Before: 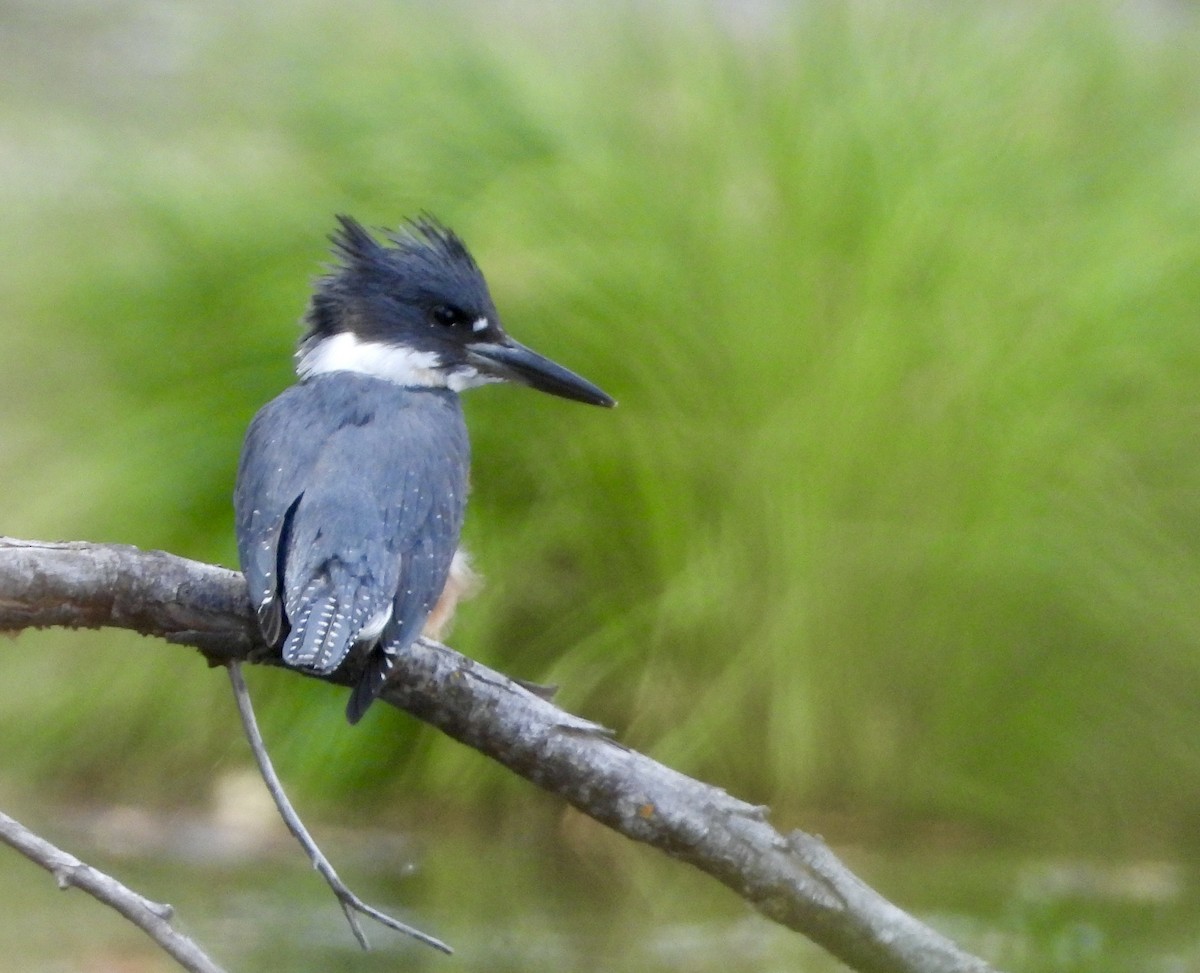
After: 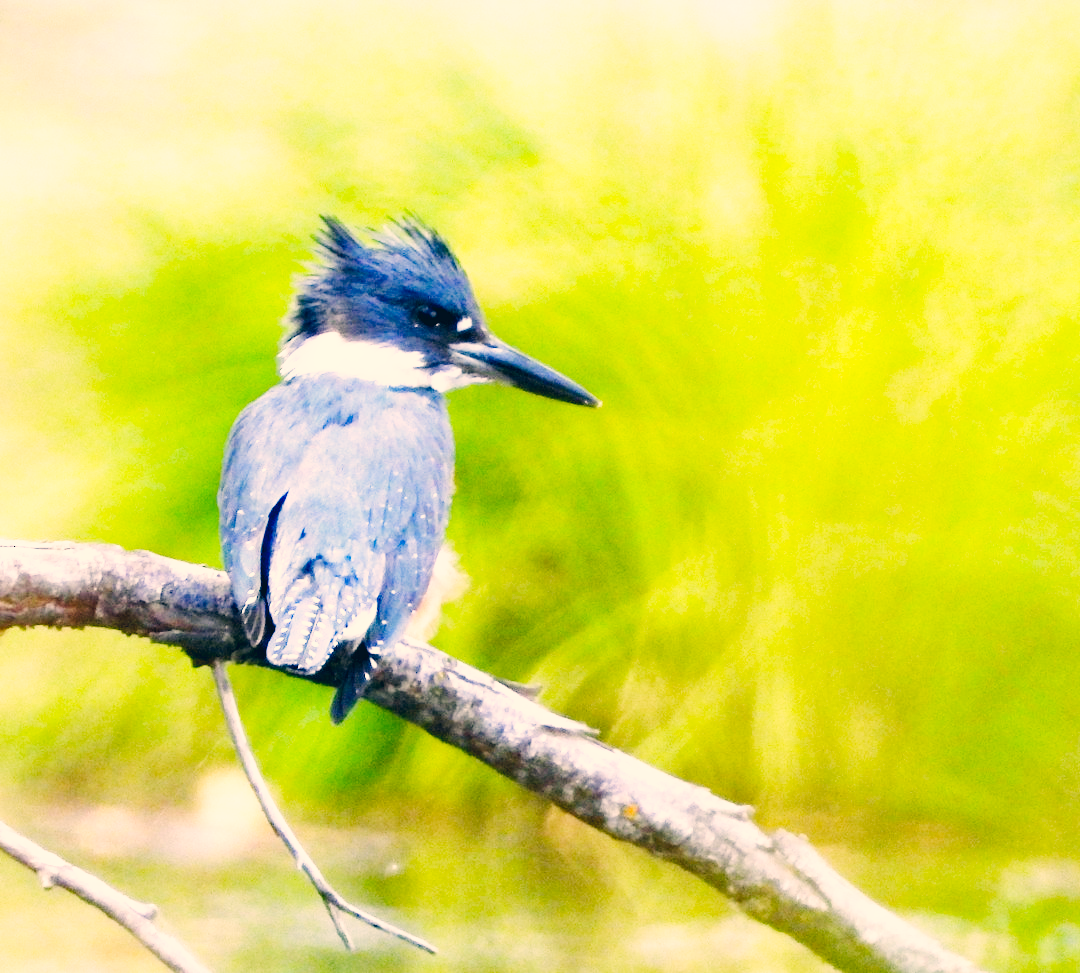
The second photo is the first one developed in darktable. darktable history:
crop and rotate: left 1.353%, right 8.636%
haze removal: strength 0.278, distance 0.249, compatibility mode true, adaptive false
base curve: curves: ch0 [(0, 0.003) (0.001, 0.002) (0.006, 0.004) (0.02, 0.022) (0.048, 0.086) (0.094, 0.234) (0.162, 0.431) (0.258, 0.629) (0.385, 0.8) (0.548, 0.918) (0.751, 0.988) (1, 1)], preserve colors none
color correction: highlights a* 10.29, highlights b* 13.88, shadows a* -9.97, shadows b* -14.91
exposure: black level correction 0.001, exposure 0.5 EV, compensate highlight preservation false
